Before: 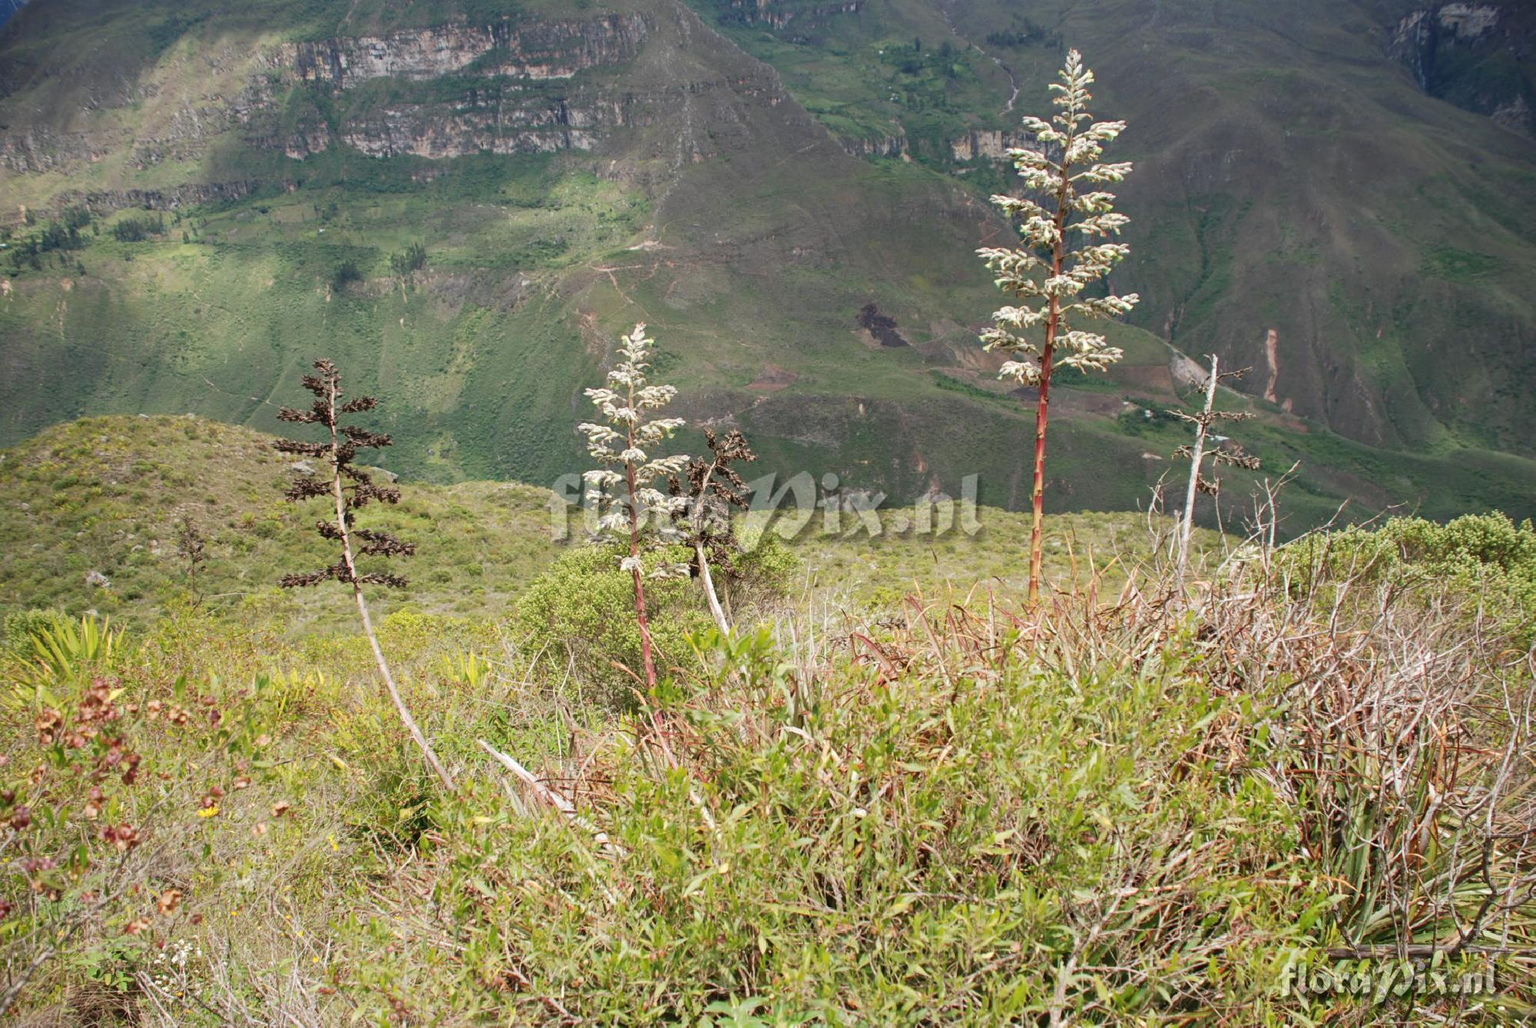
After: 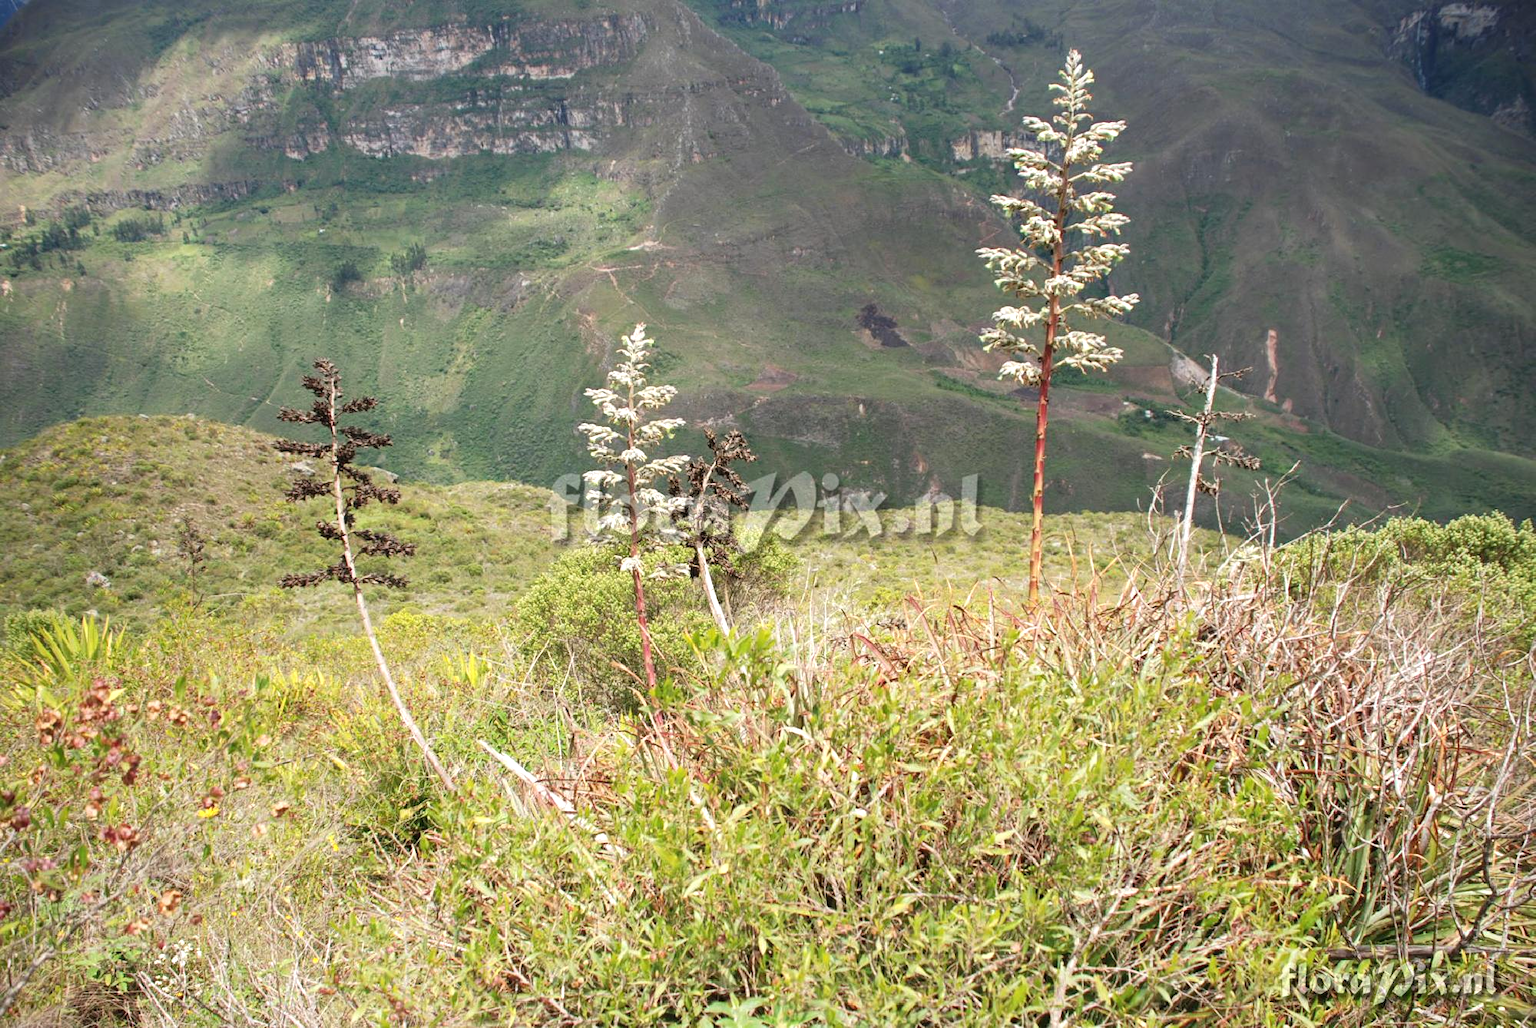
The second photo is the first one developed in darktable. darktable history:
tone equalizer: -8 EV -0.448 EV, -7 EV -0.38 EV, -6 EV -0.311 EV, -5 EV -0.207 EV, -3 EV 0.238 EV, -2 EV 0.342 EV, -1 EV 0.407 EV, +0 EV 0.441 EV
